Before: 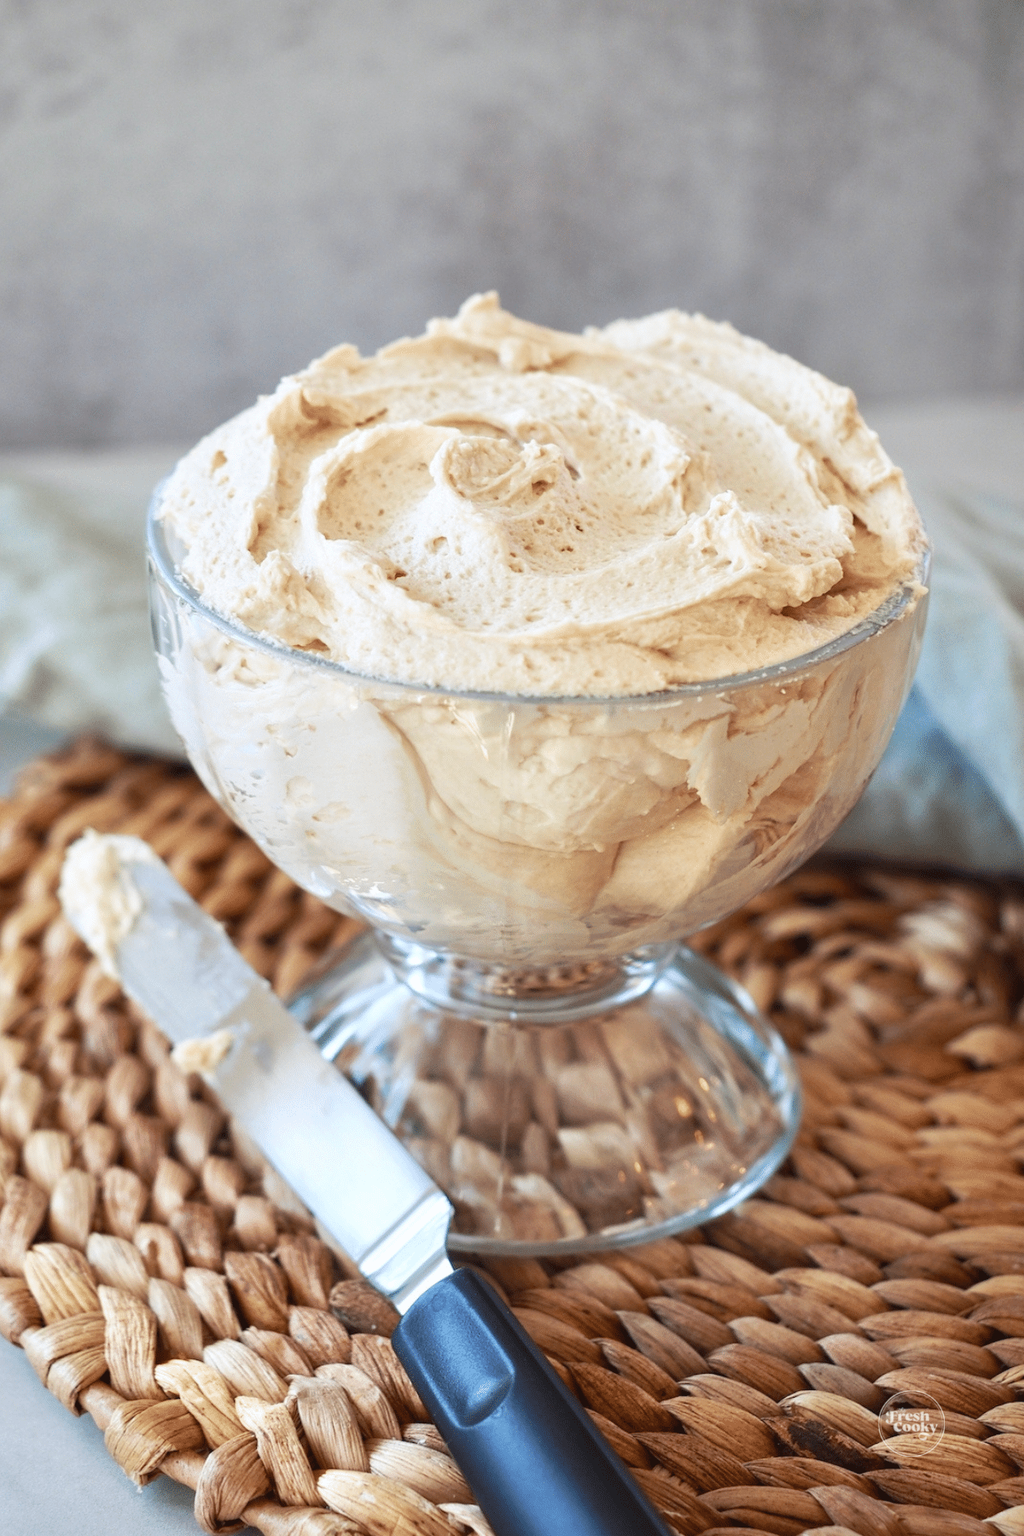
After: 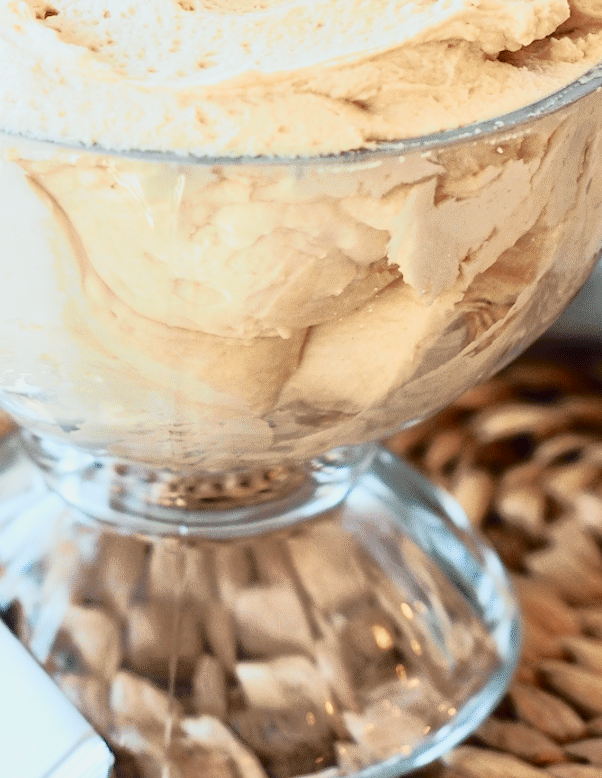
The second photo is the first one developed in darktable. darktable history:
crop: left 34.896%, top 36.693%, right 14.91%, bottom 20.051%
tone curve: curves: ch0 [(0, 0) (0.081, 0.044) (0.192, 0.125) (0.283, 0.238) (0.416, 0.449) (0.495, 0.524) (0.661, 0.756) (0.788, 0.87) (1, 0.951)]; ch1 [(0, 0) (0.161, 0.092) (0.35, 0.33) (0.392, 0.392) (0.427, 0.426) (0.479, 0.472) (0.505, 0.497) (0.521, 0.524) (0.567, 0.56) (0.583, 0.592) (0.625, 0.627) (0.678, 0.733) (1, 1)]; ch2 [(0, 0) (0.346, 0.362) (0.404, 0.427) (0.502, 0.499) (0.531, 0.523) (0.544, 0.561) (0.58, 0.59) (0.629, 0.642) (0.717, 0.678) (1, 1)], color space Lab, independent channels, preserve colors none
